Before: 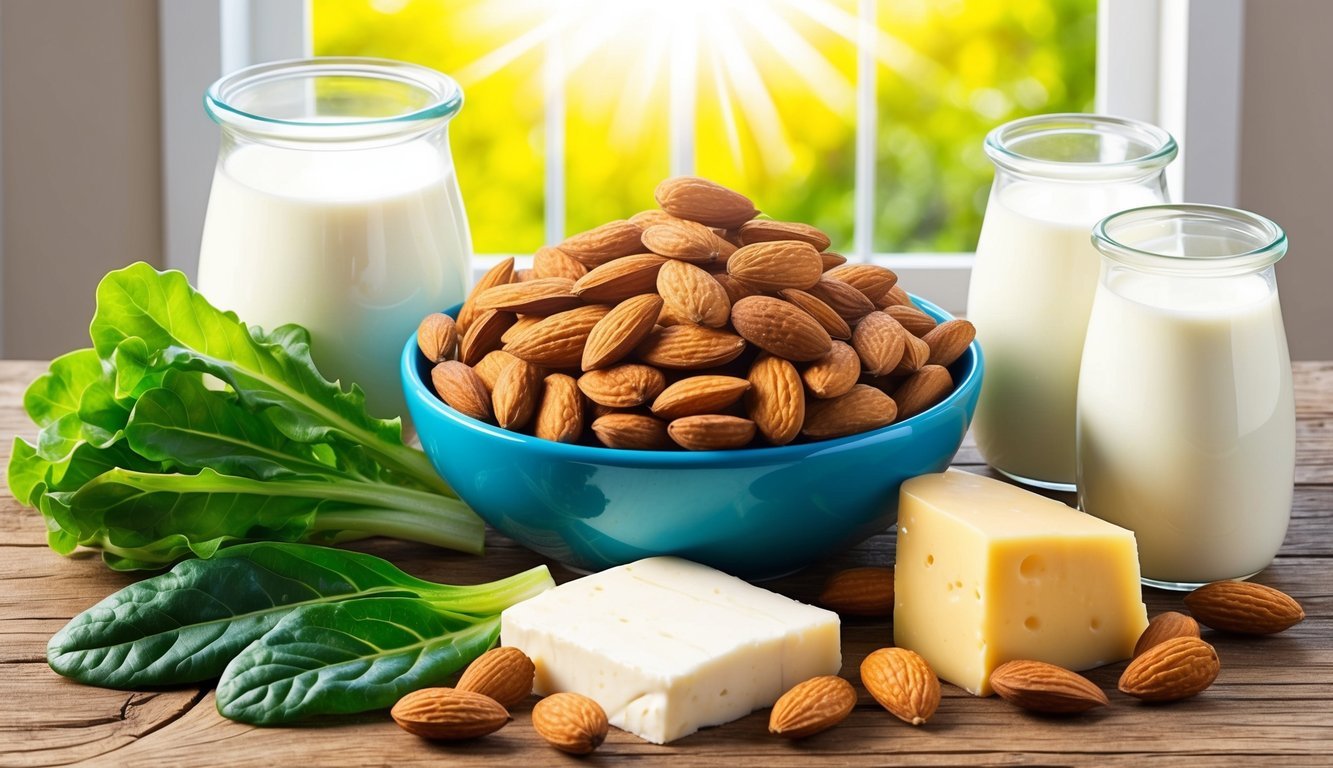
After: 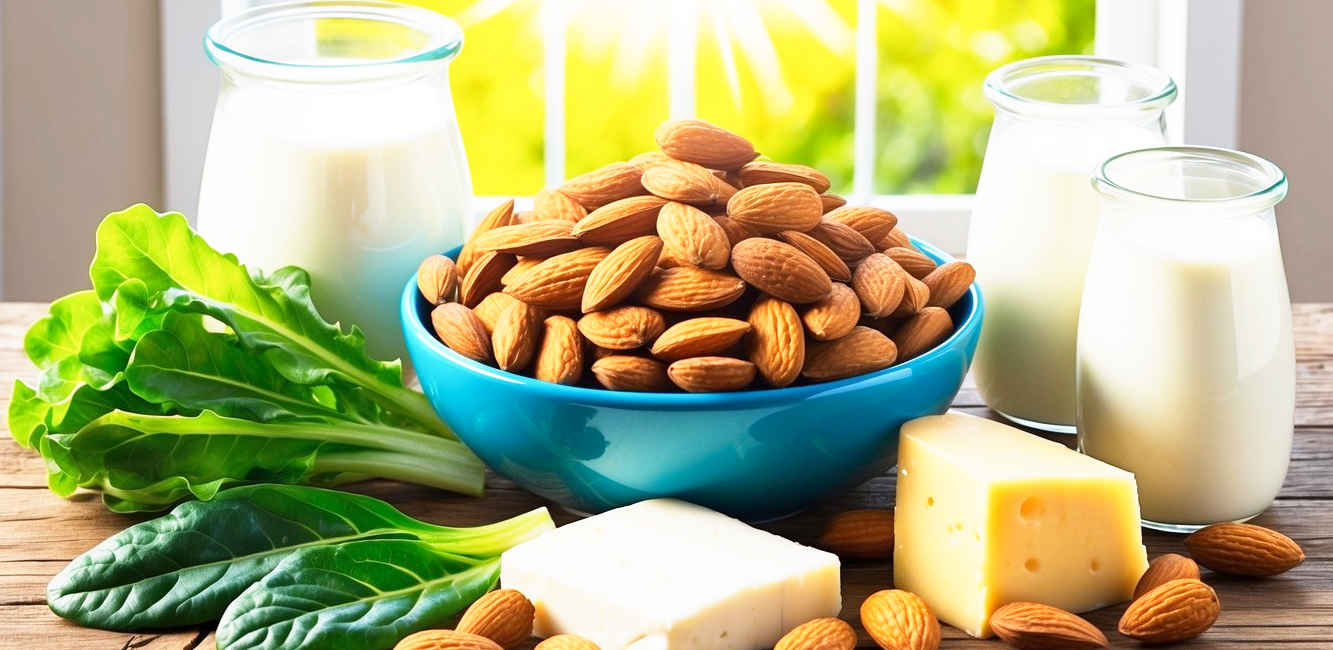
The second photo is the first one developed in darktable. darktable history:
crop: top 7.594%, bottom 7.729%
base curve: curves: ch0 [(0, 0) (0.557, 0.834) (1, 1)], preserve colors none
levels: levels [0, 0.498, 1]
